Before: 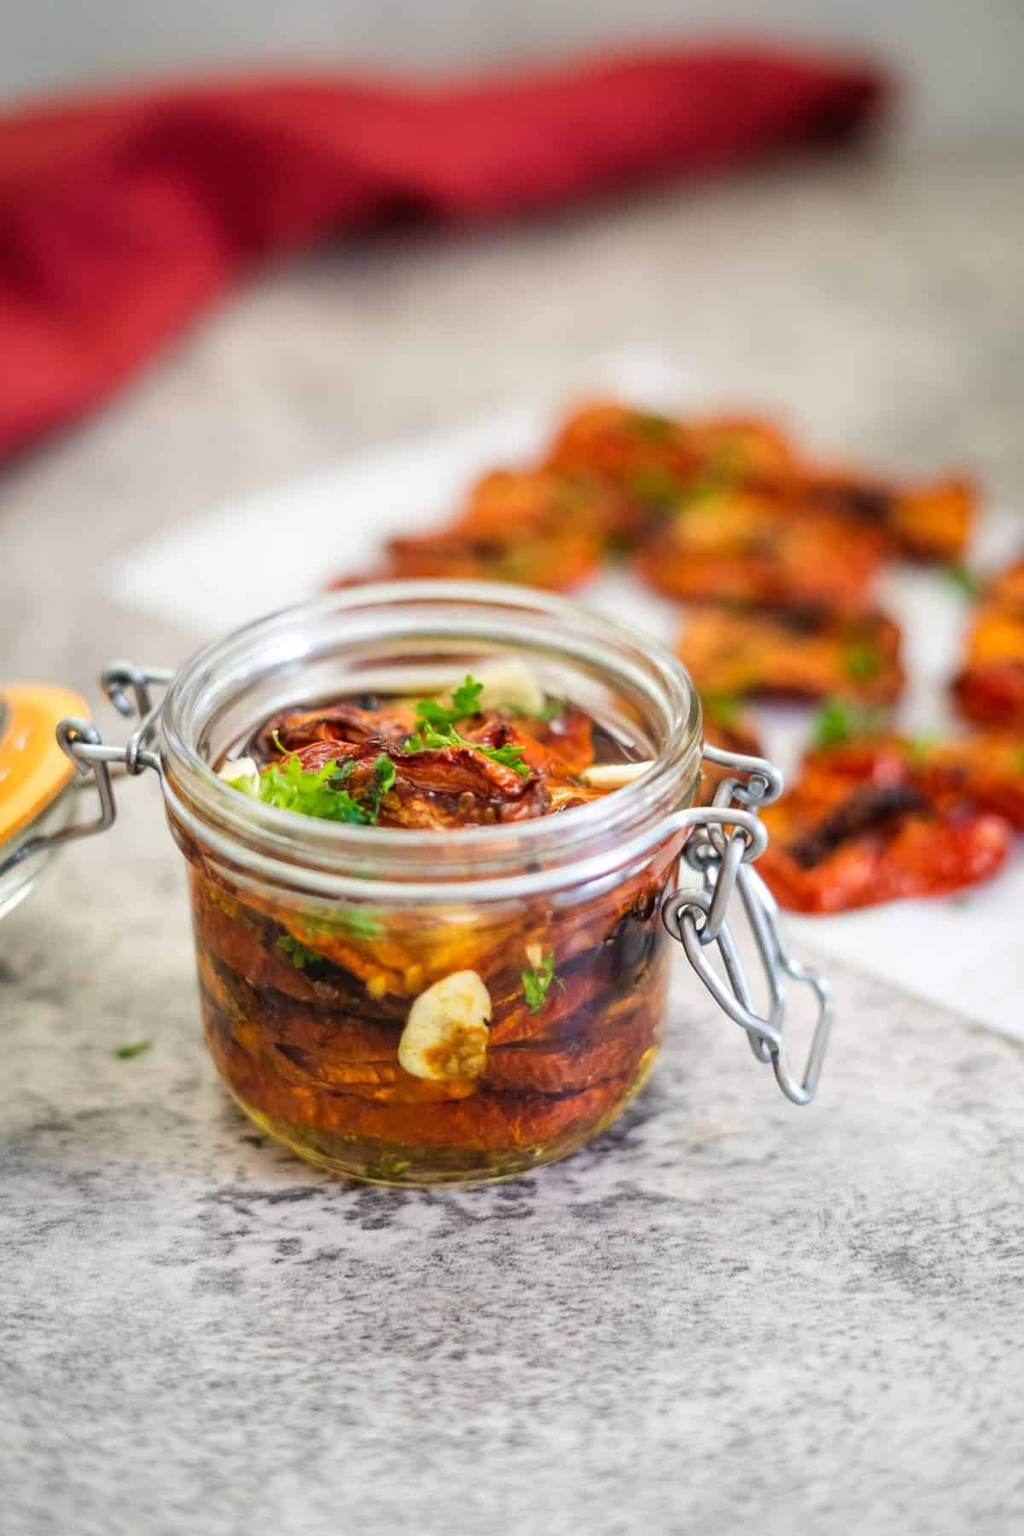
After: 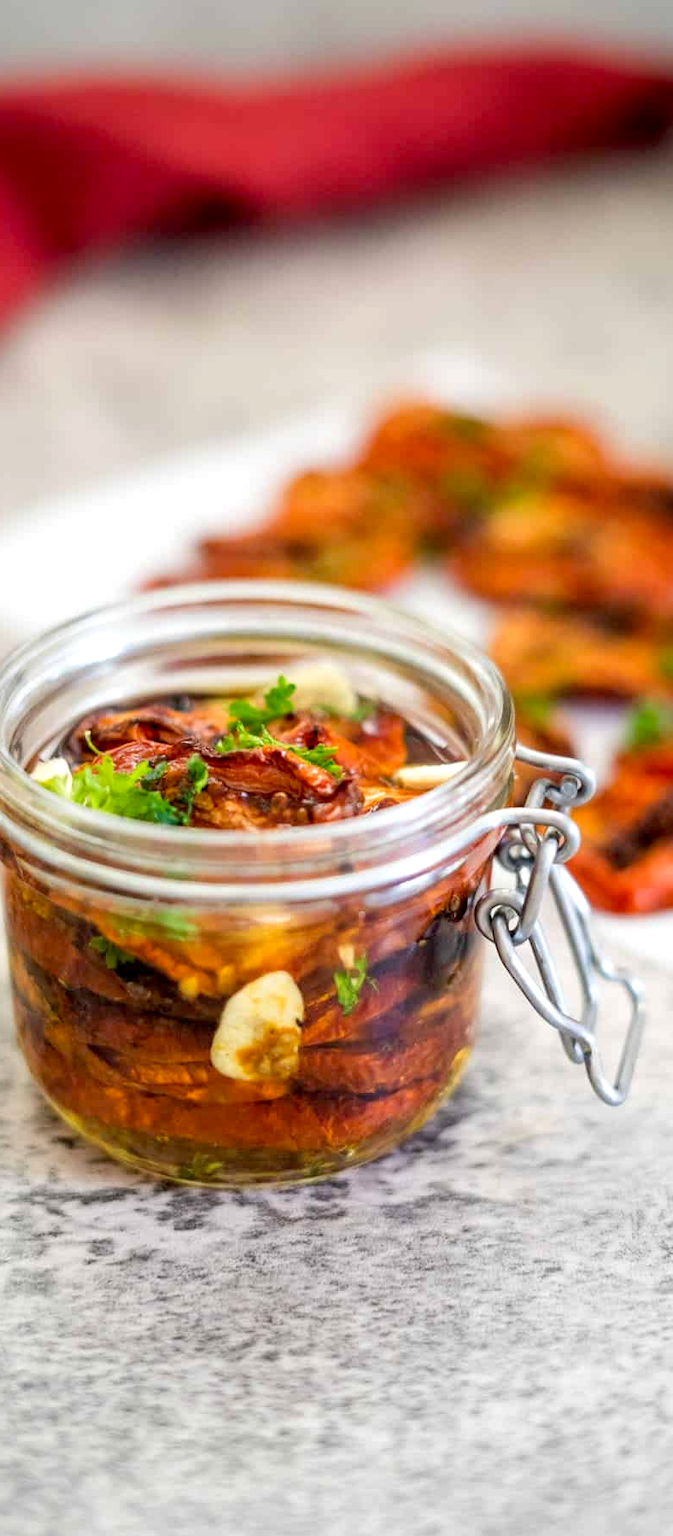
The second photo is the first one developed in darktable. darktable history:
exposure: black level correction 0.007, exposure 0.159 EV, compensate exposure bias true, compensate highlight preservation false
crop and rotate: left 18.381%, right 15.844%
